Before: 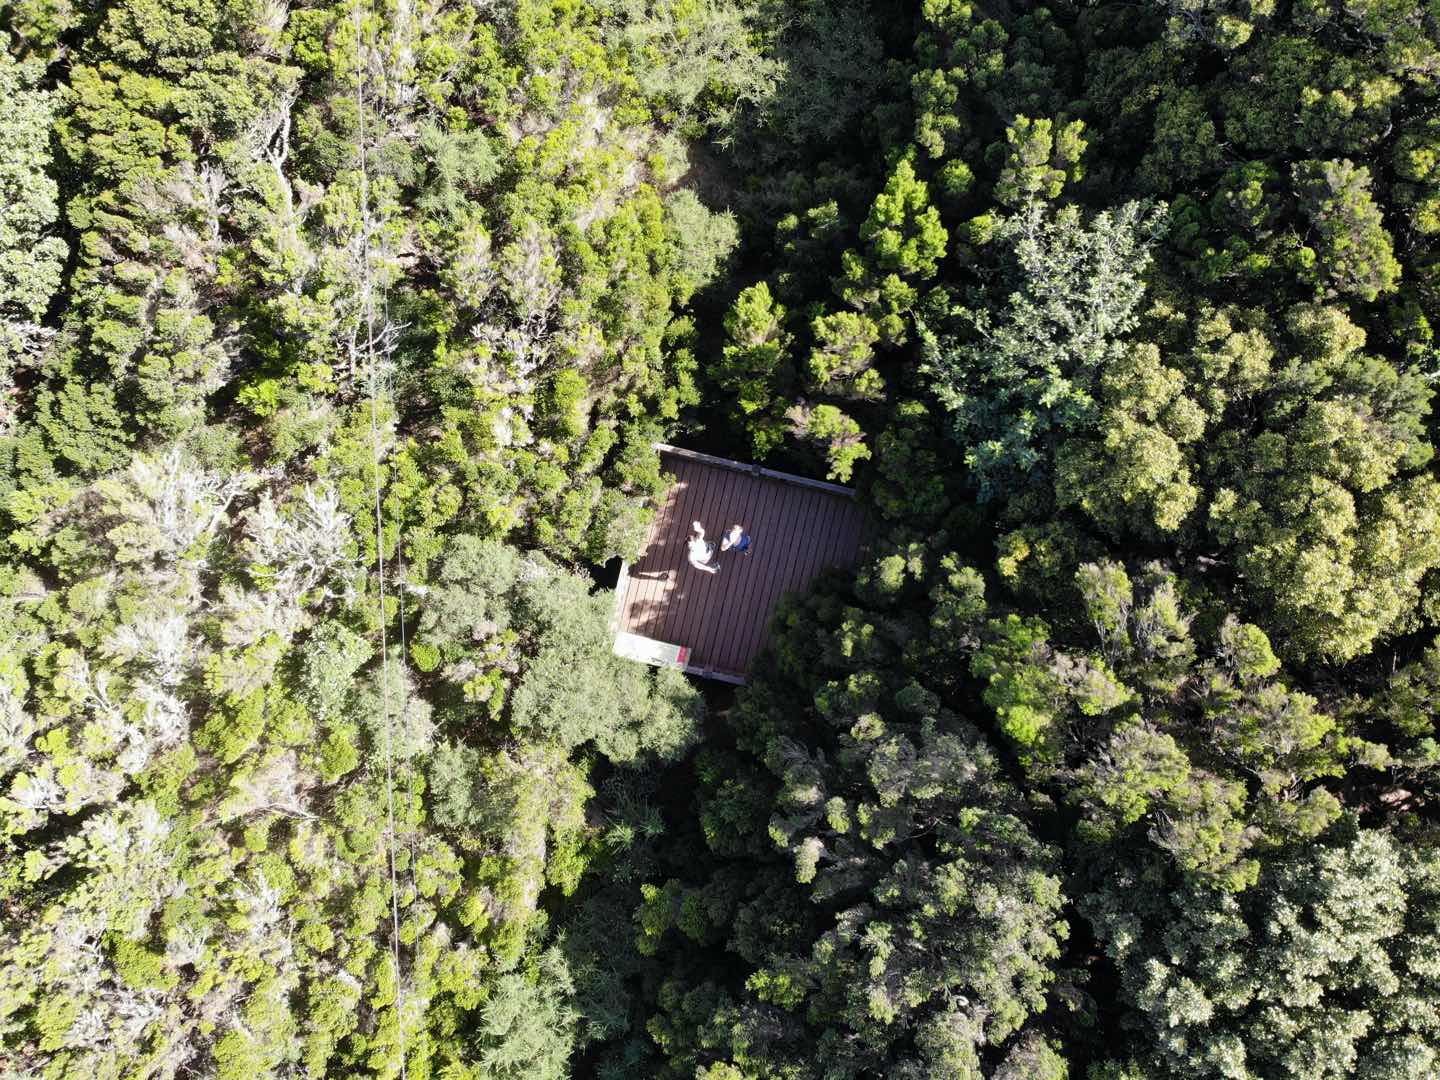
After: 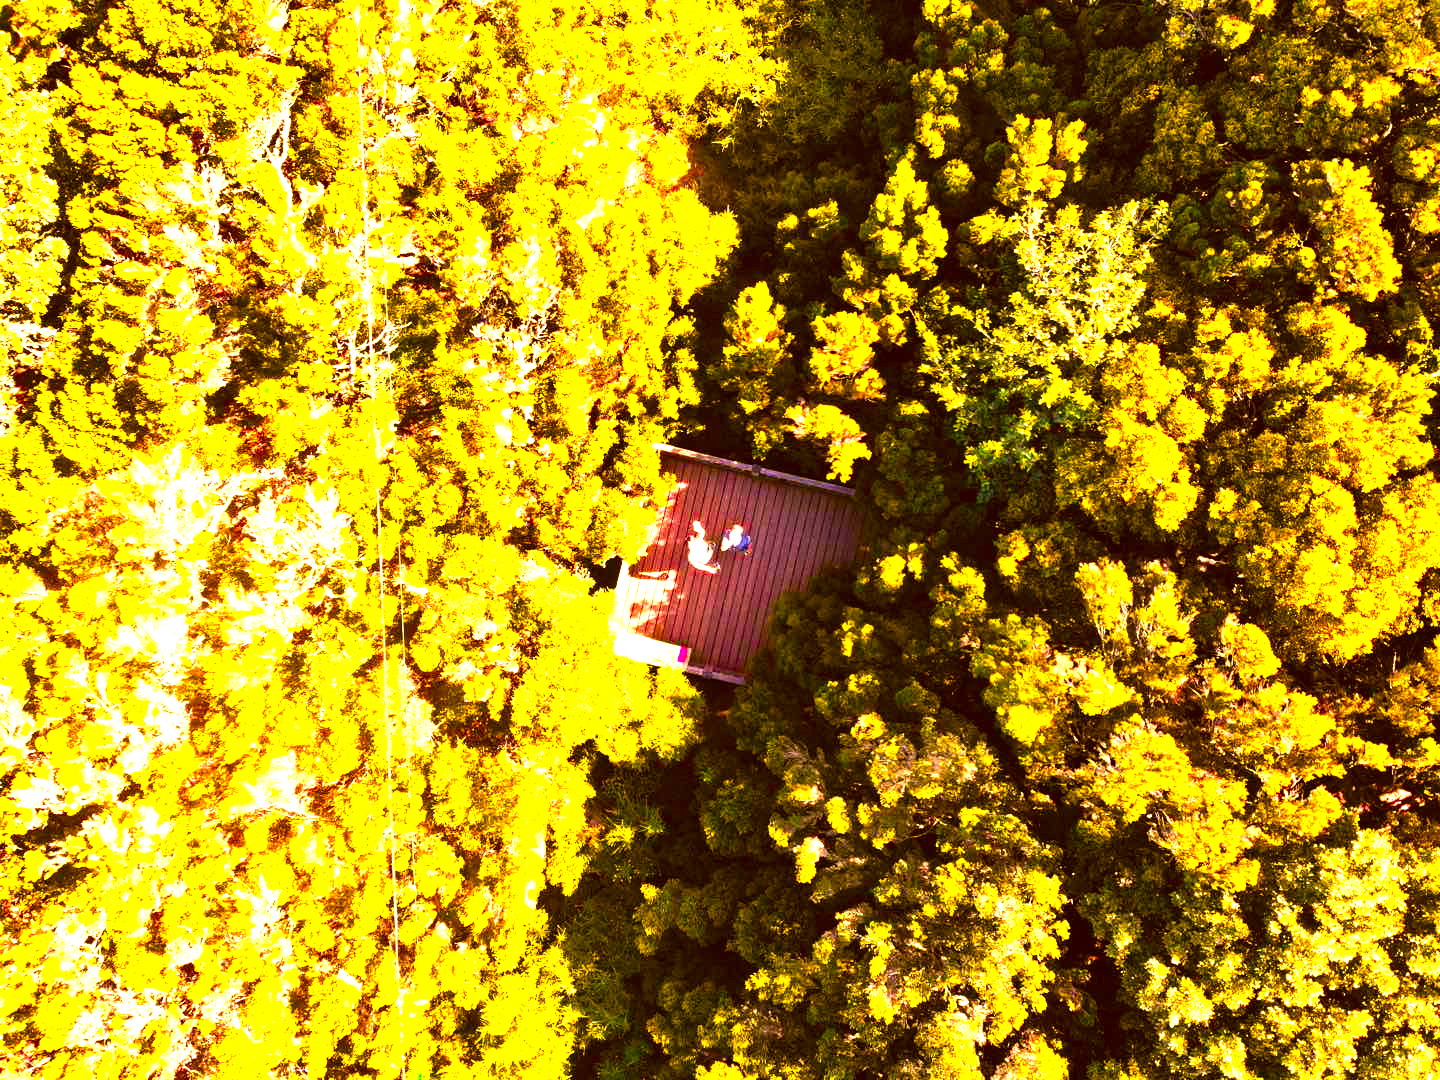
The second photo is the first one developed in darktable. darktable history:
color zones: curves: ch1 [(0.24, 0.629) (0.75, 0.5)]; ch2 [(0.255, 0.454) (0.745, 0.491)]
exposure: black level correction 0, exposure 1.446 EV, compensate exposure bias true, compensate highlight preservation false
color balance rgb: perceptual saturation grading › global saturation -2.201%, perceptual saturation grading › highlights -7.027%, perceptual saturation grading › mid-tones 8.231%, perceptual saturation grading › shadows 4.173%, perceptual brilliance grading › global brilliance 15.828%, perceptual brilliance grading › shadows -35.711%, global vibrance 20%
color correction: highlights a* 10.73, highlights b* 30.15, shadows a* 2.83, shadows b* 17.2, saturation 1.74
